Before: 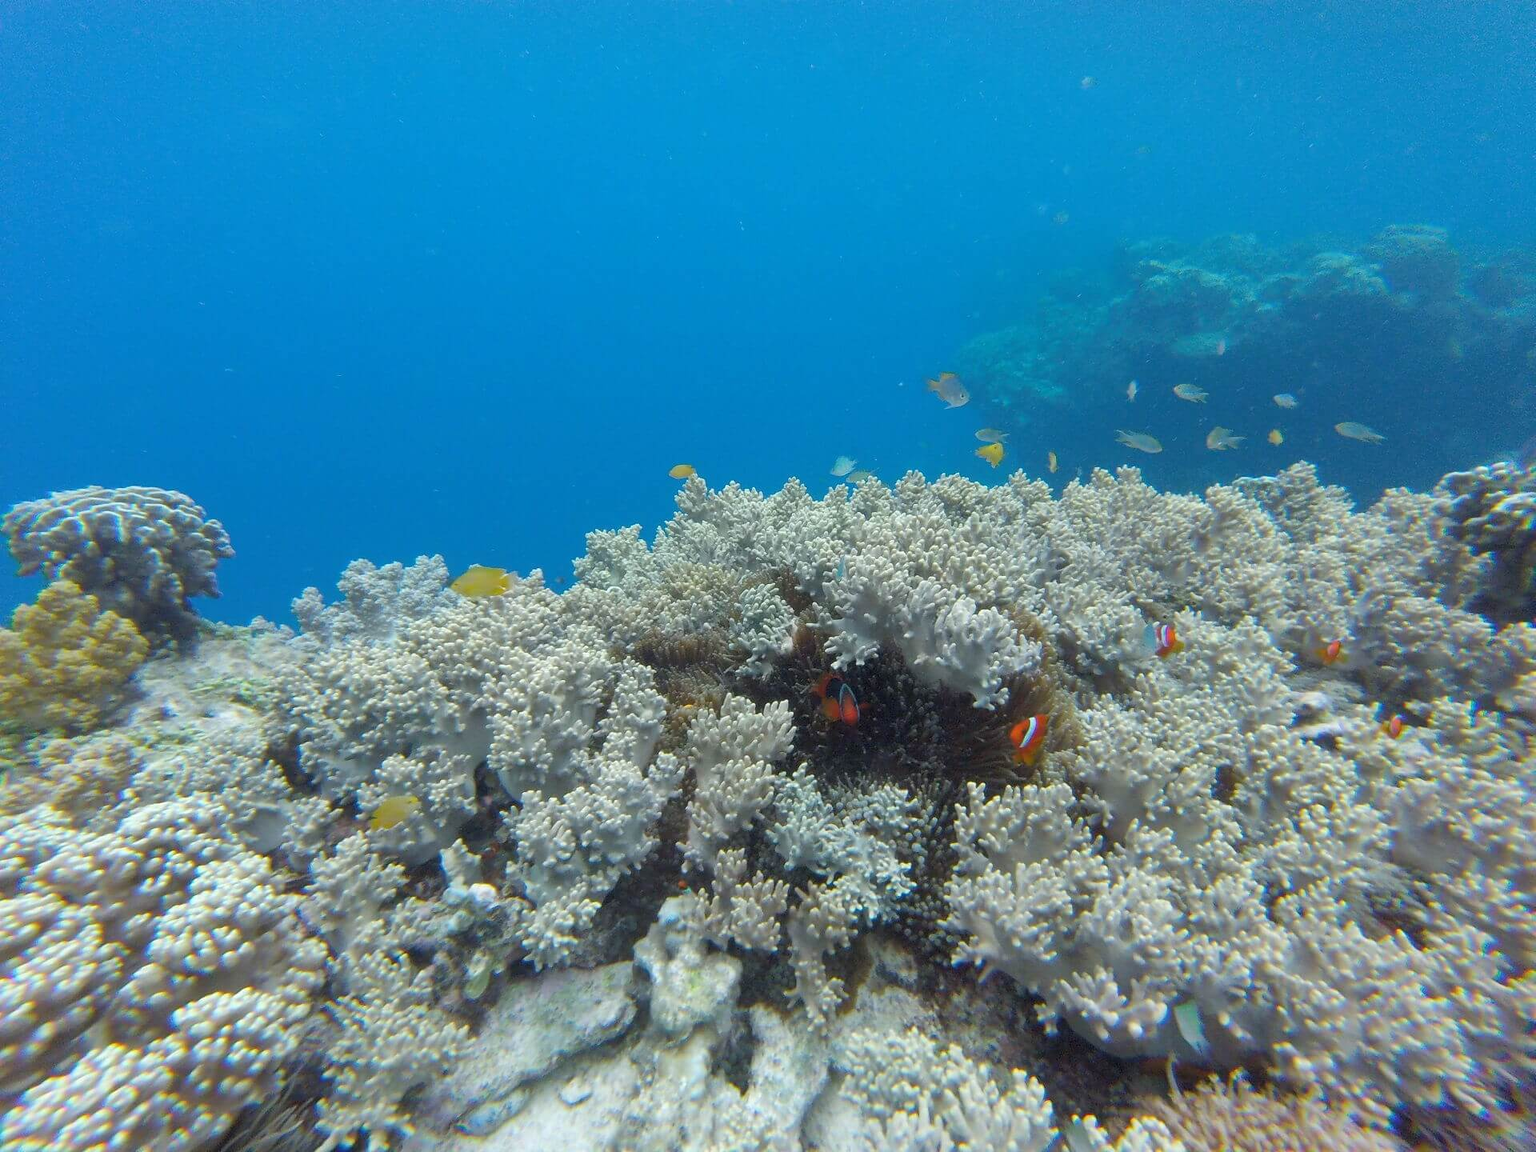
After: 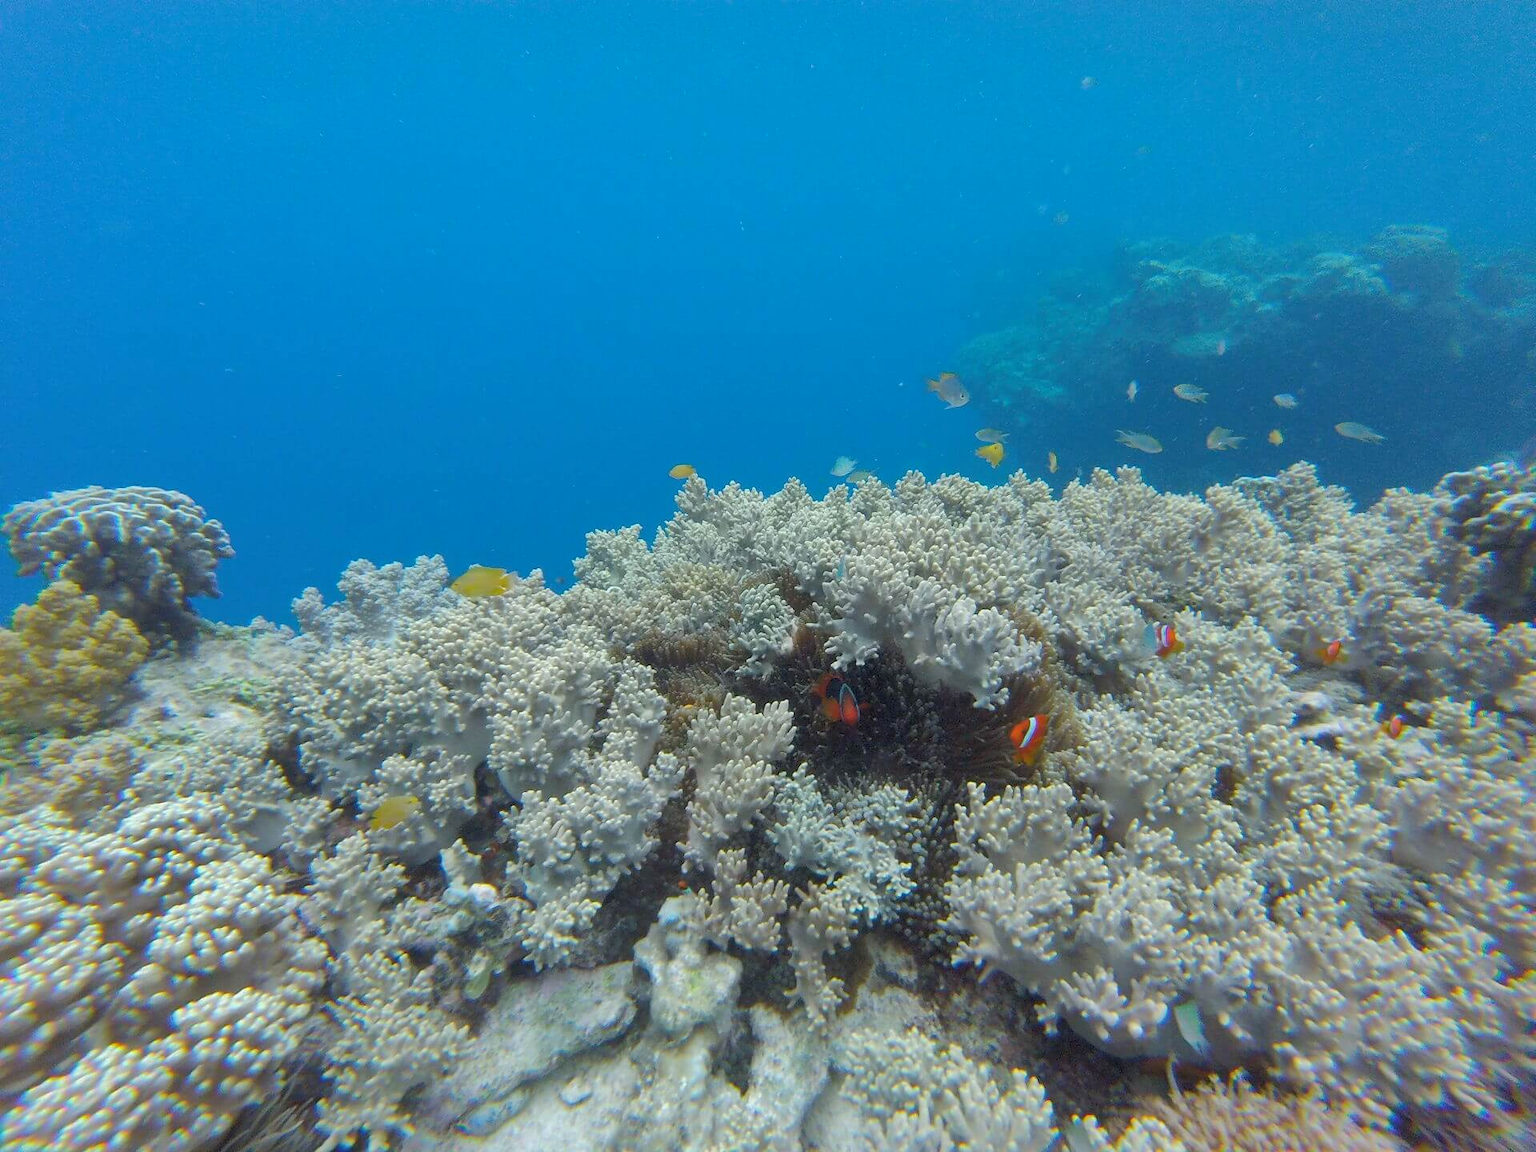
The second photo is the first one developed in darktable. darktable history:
shadows and highlights: shadows 39.47, highlights -59.73
